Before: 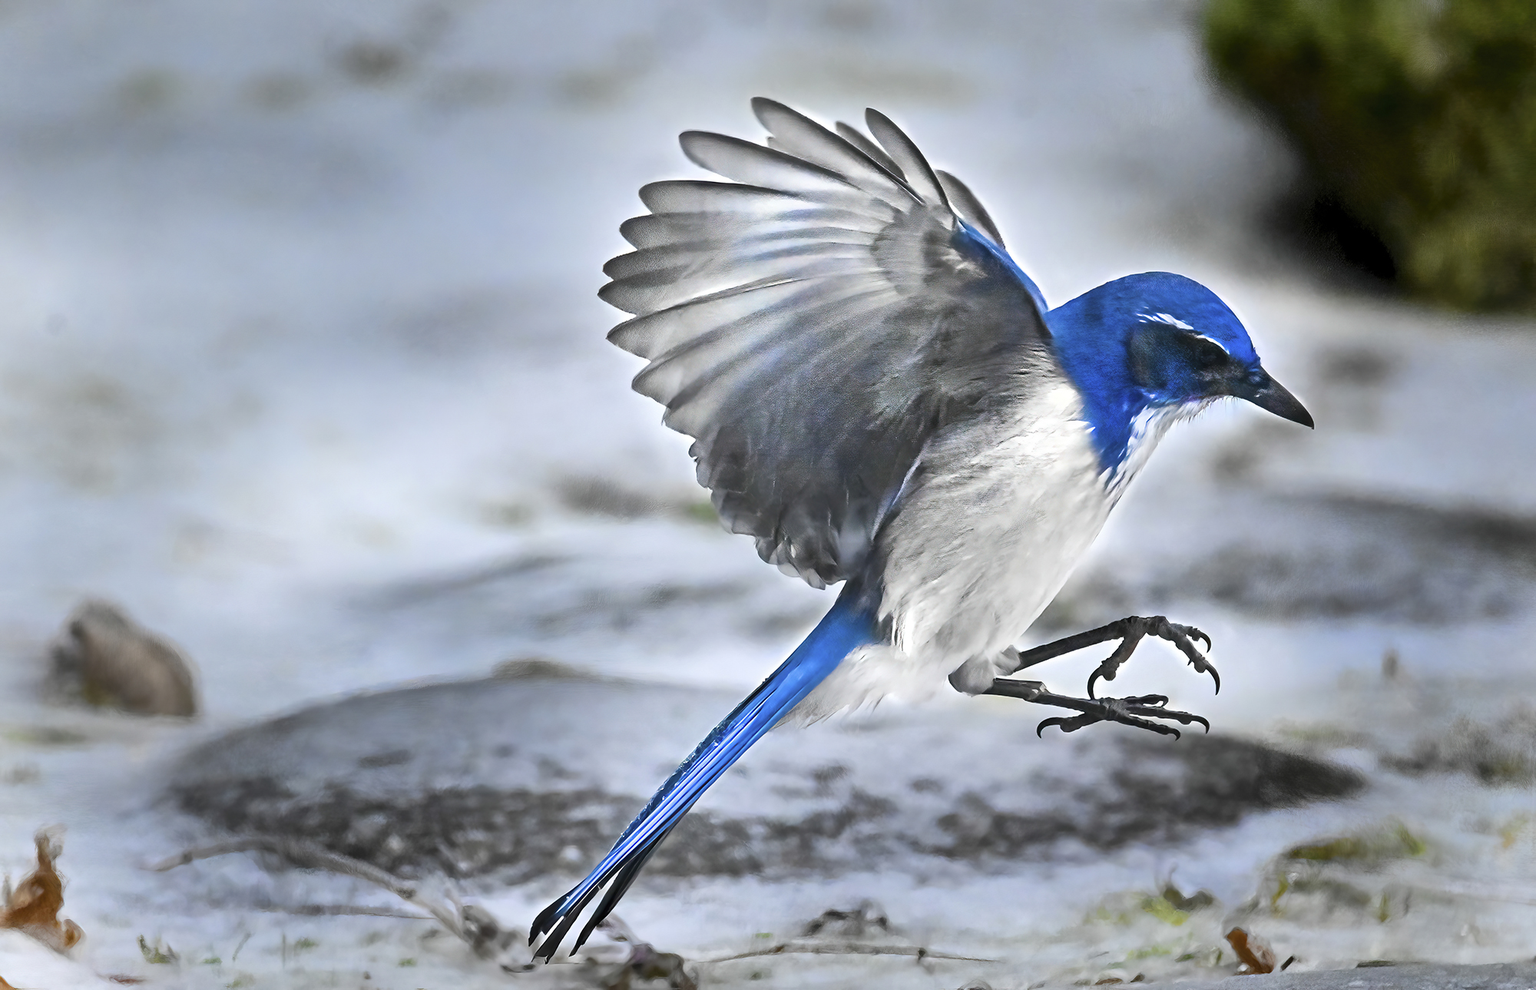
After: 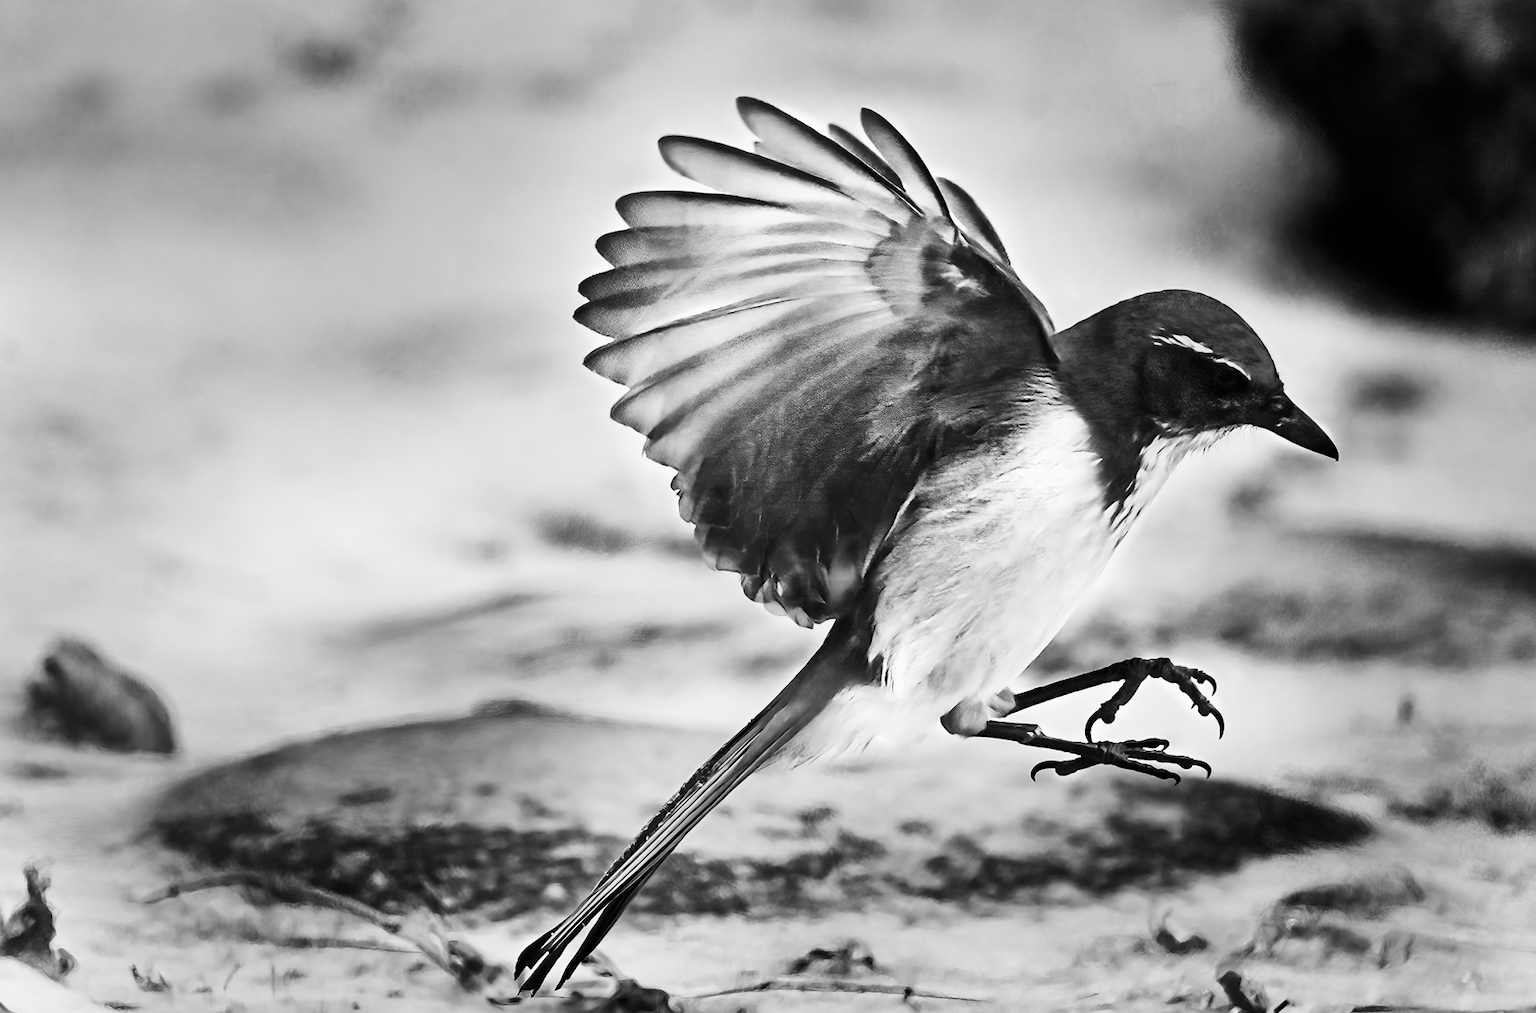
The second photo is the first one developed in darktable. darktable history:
contrast brightness saturation: contrast 0.32, brightness -0.08, saturation 0.17
monochrome: a -6.99, b 35.61, size 1.4
rotate and perspective: rotation 0.074°, lens shift (vertical) 0.096, lens shift (horizontal) -0.041, crop left 0.043, crop right 0.952, crop top 0.024, crop bottom 0.979
